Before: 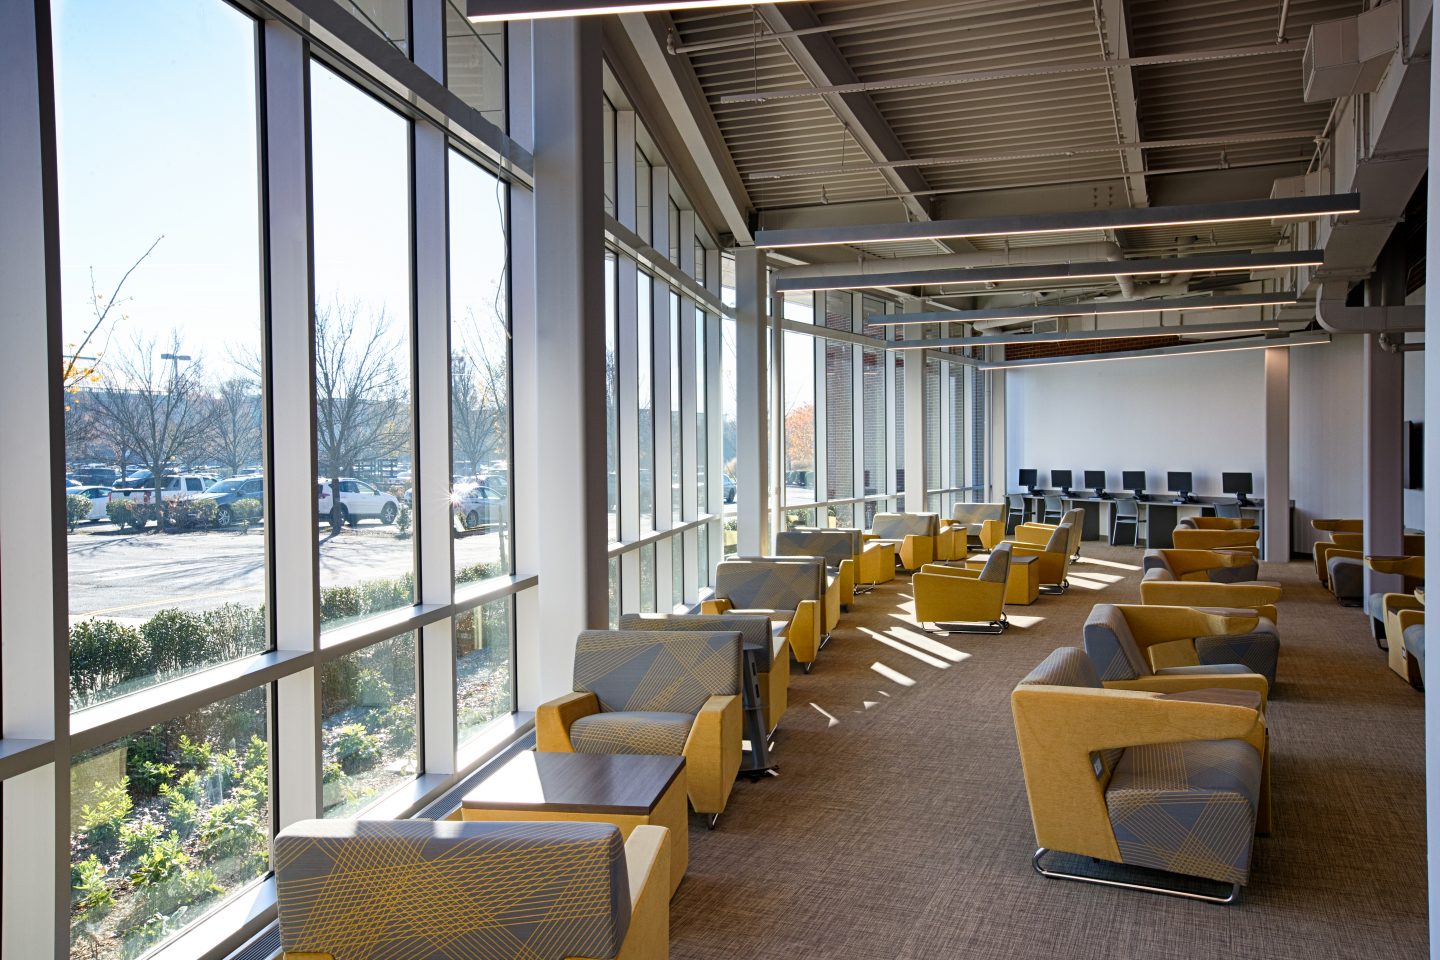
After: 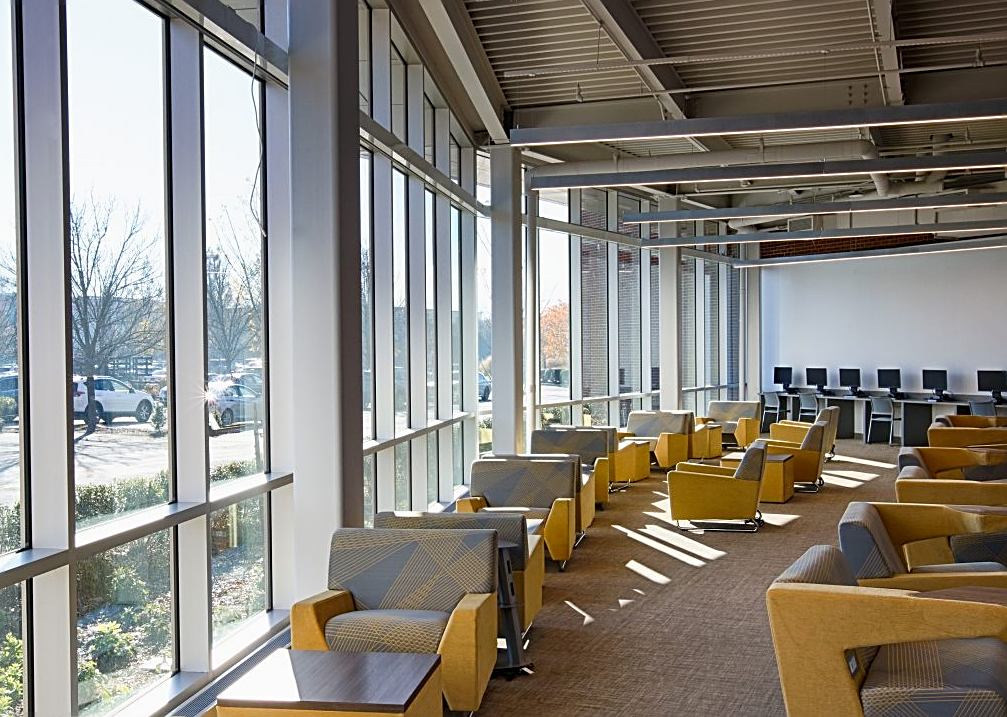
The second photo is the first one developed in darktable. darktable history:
sharpen: on, module defaults
crop and rotate: left 17.046%, top 10.659%, right 12.989%, bottom 14.553%
exposure: exposure -0.048 EV, compensate highlight preservation false
